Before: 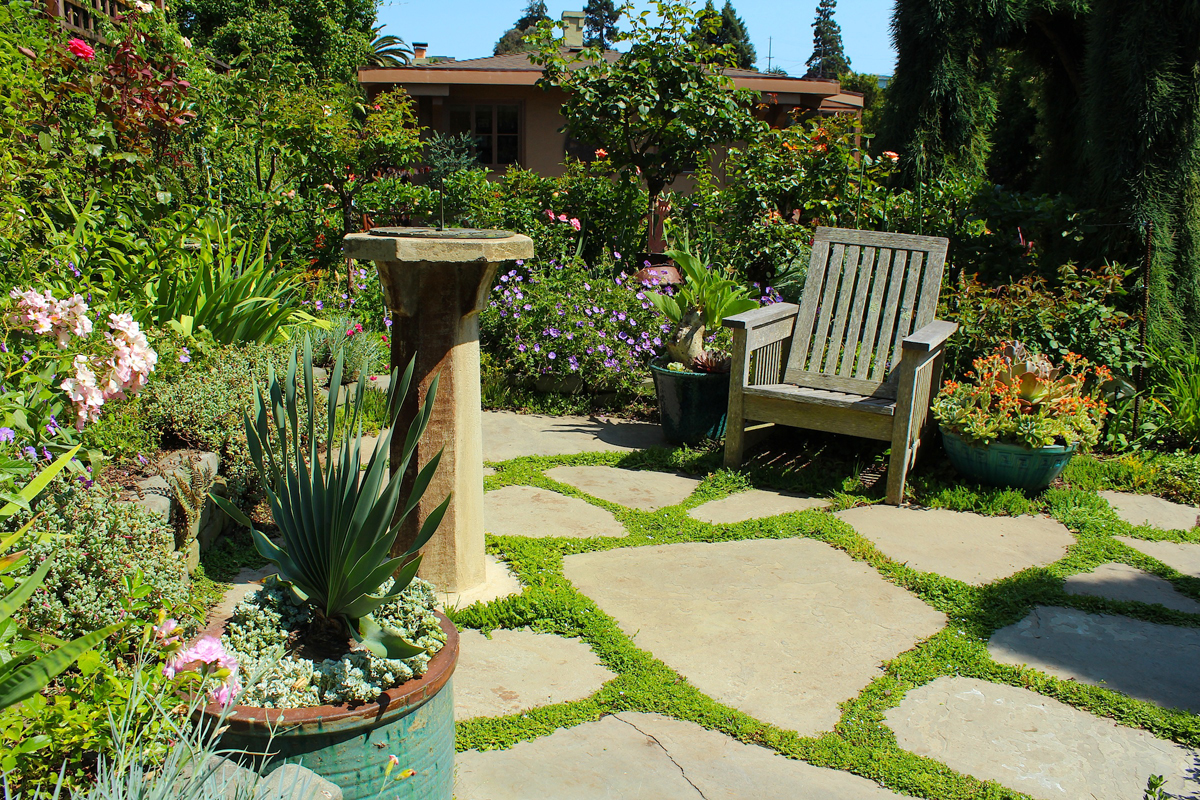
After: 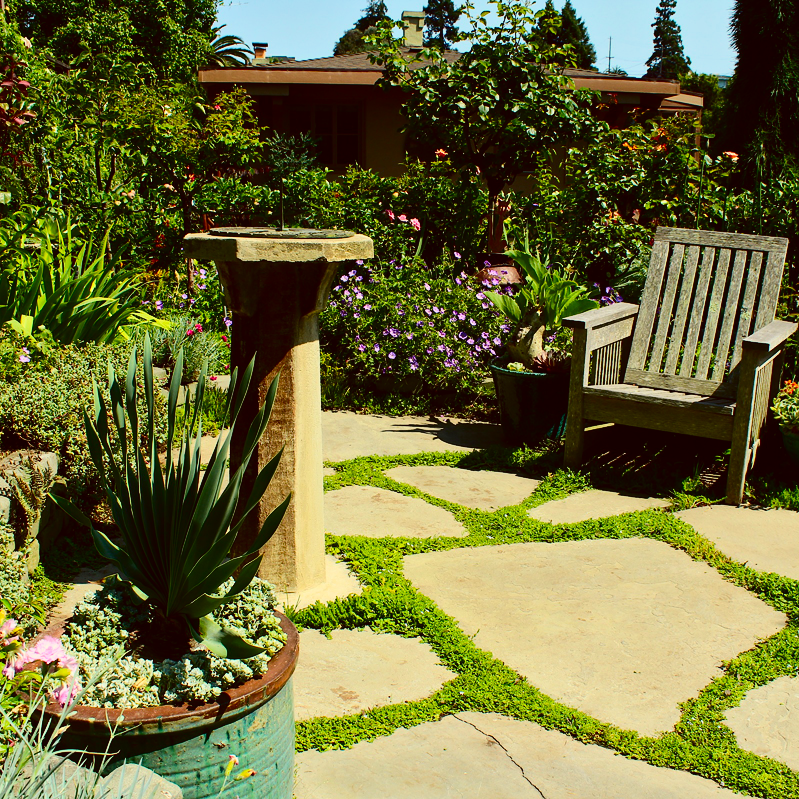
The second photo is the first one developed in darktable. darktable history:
color balance: lift [1.005, 1.002, 0.998, 0.998], gamma [1, 1.021, 1.02, 0.979], gain [0.923, 1.066, 1.056, 0.934]
crop and rotate: left 13.342%, right 19.991%
tone equalizer: -8 EV -0.002 EV, -7 EV 0.005 EV, -6 EV -0.009 EV, -5 EV 0.011 EV, -4 EV -0.012 EV, -3 EV 0.007 EV, -2 EV -0.062 EV, -1 EV -0.293 EV, +0 EV -0.582 EV, smoothing diameter 2%, edges refinement/feathering 20, mask exposure compensation -1.57 EV, filter diffusion 5
contrast brightness saturation: contrast 0.32, brightness -0.08, saturation 0.17
